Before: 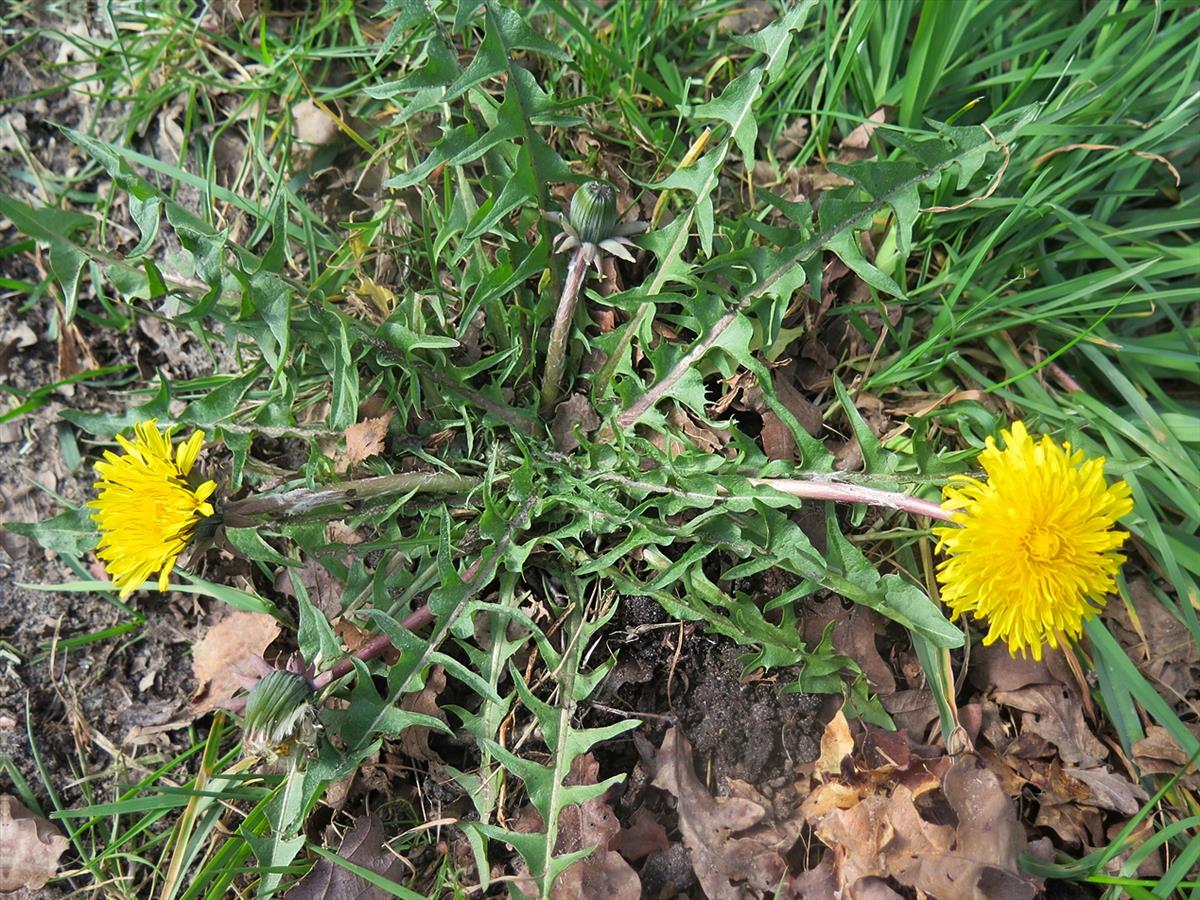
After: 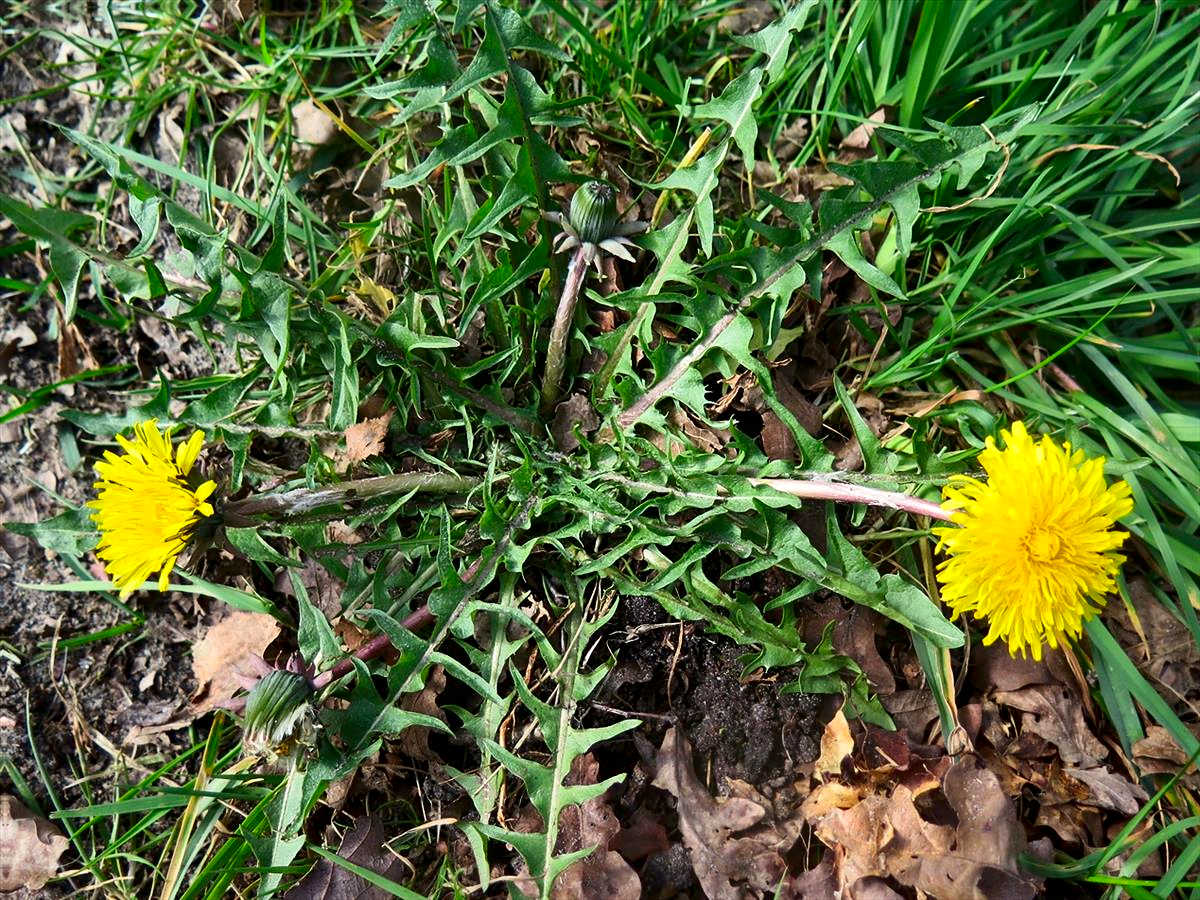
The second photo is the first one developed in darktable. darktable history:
contrast brightness saturation: contrast 0.21, brightness -0.11, saturation 0.21
local contrast: mode bilateral grid, contrast 20, coarseness 50, detail 130%, midtone range 0.2
